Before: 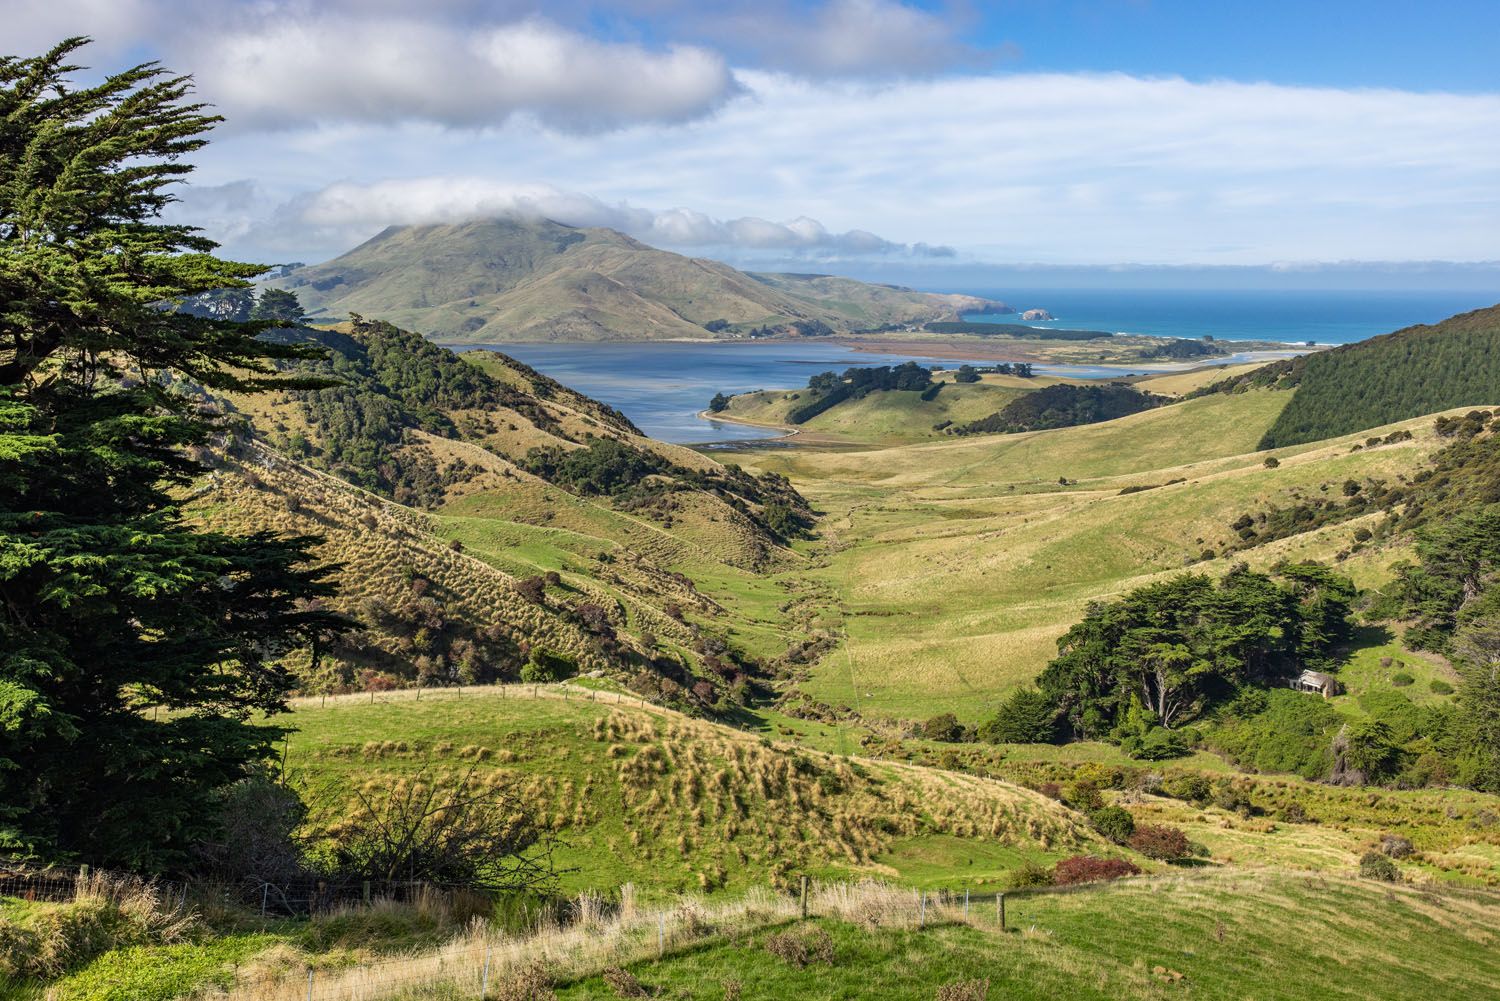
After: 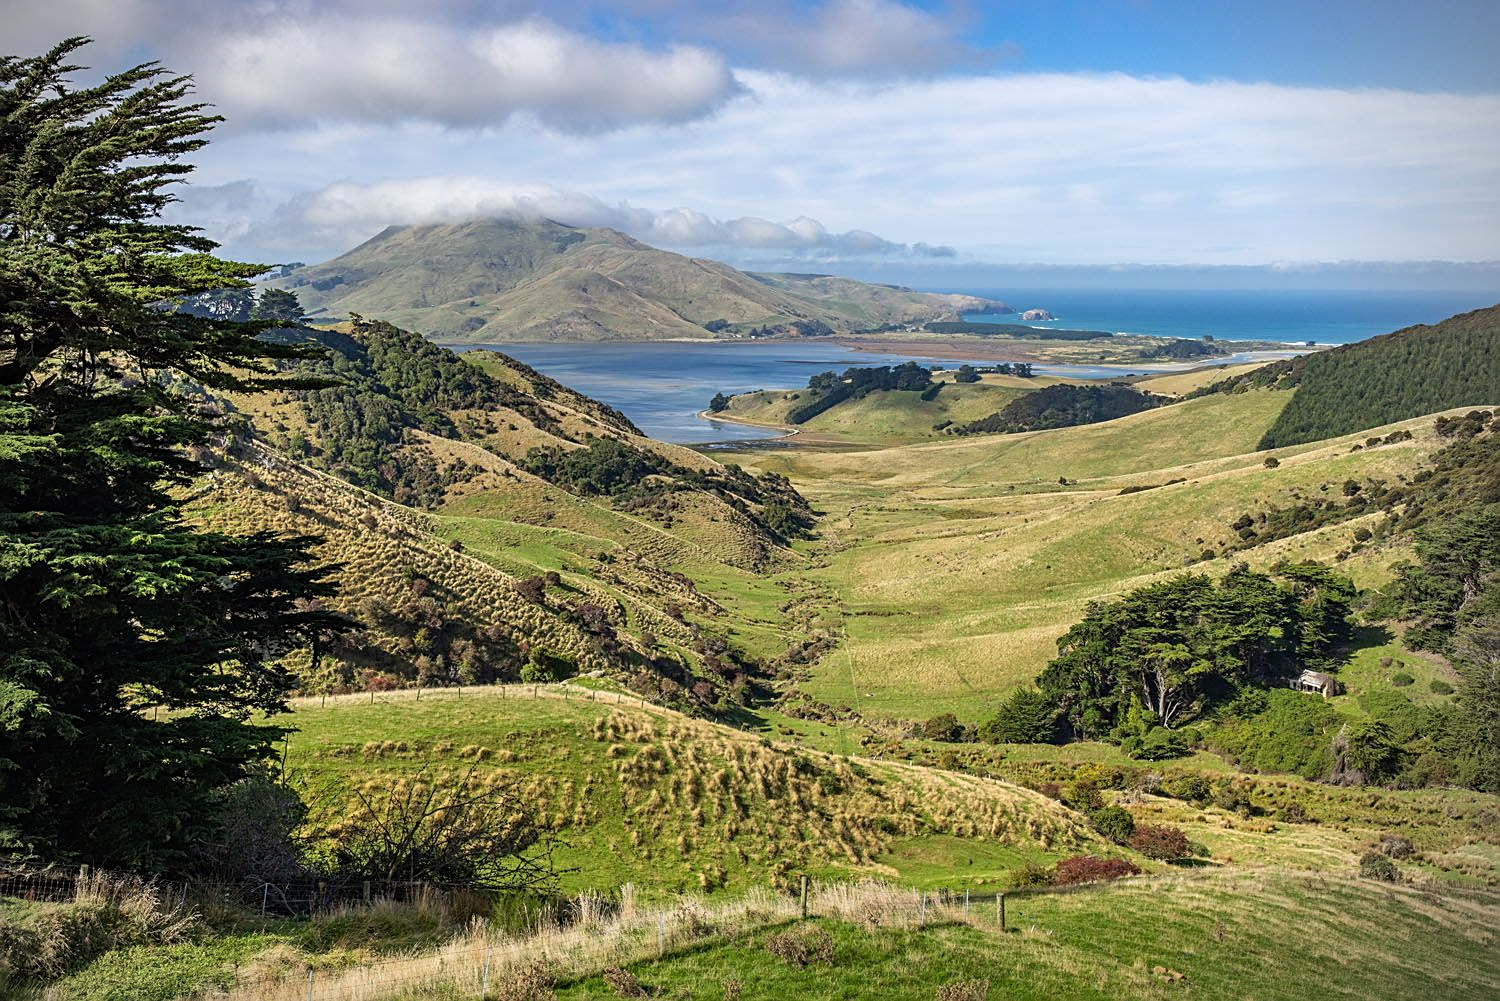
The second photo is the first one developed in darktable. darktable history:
vignetting: fall-off start 79.72%
sharpen: on, module defaults
